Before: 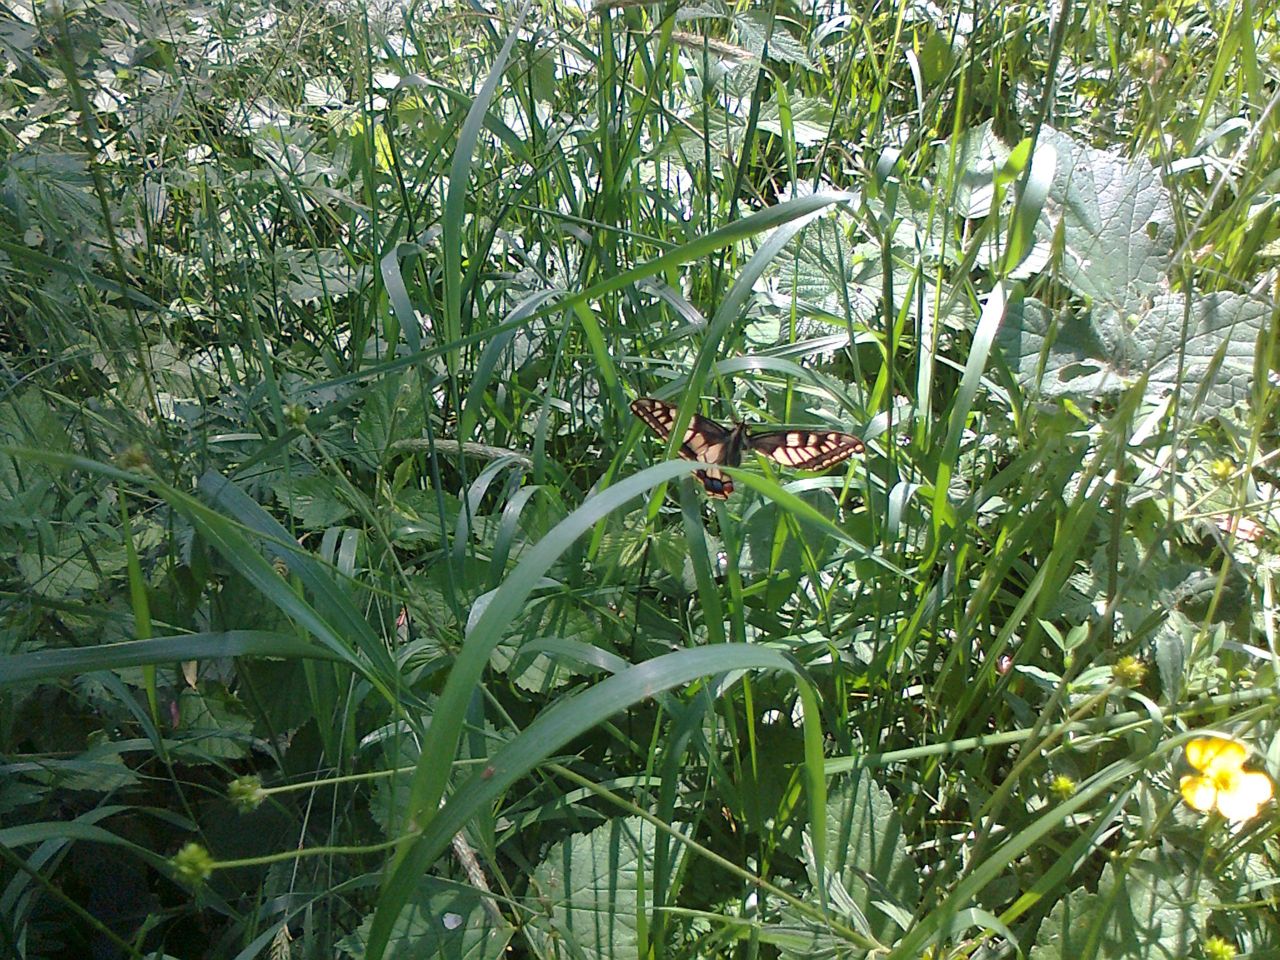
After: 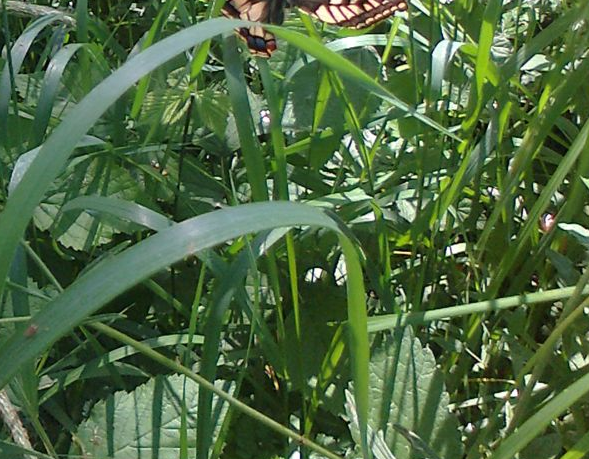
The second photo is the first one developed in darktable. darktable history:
crop: left 35.711%, top 46.049%, right 18.196%, bottom 6.121%
